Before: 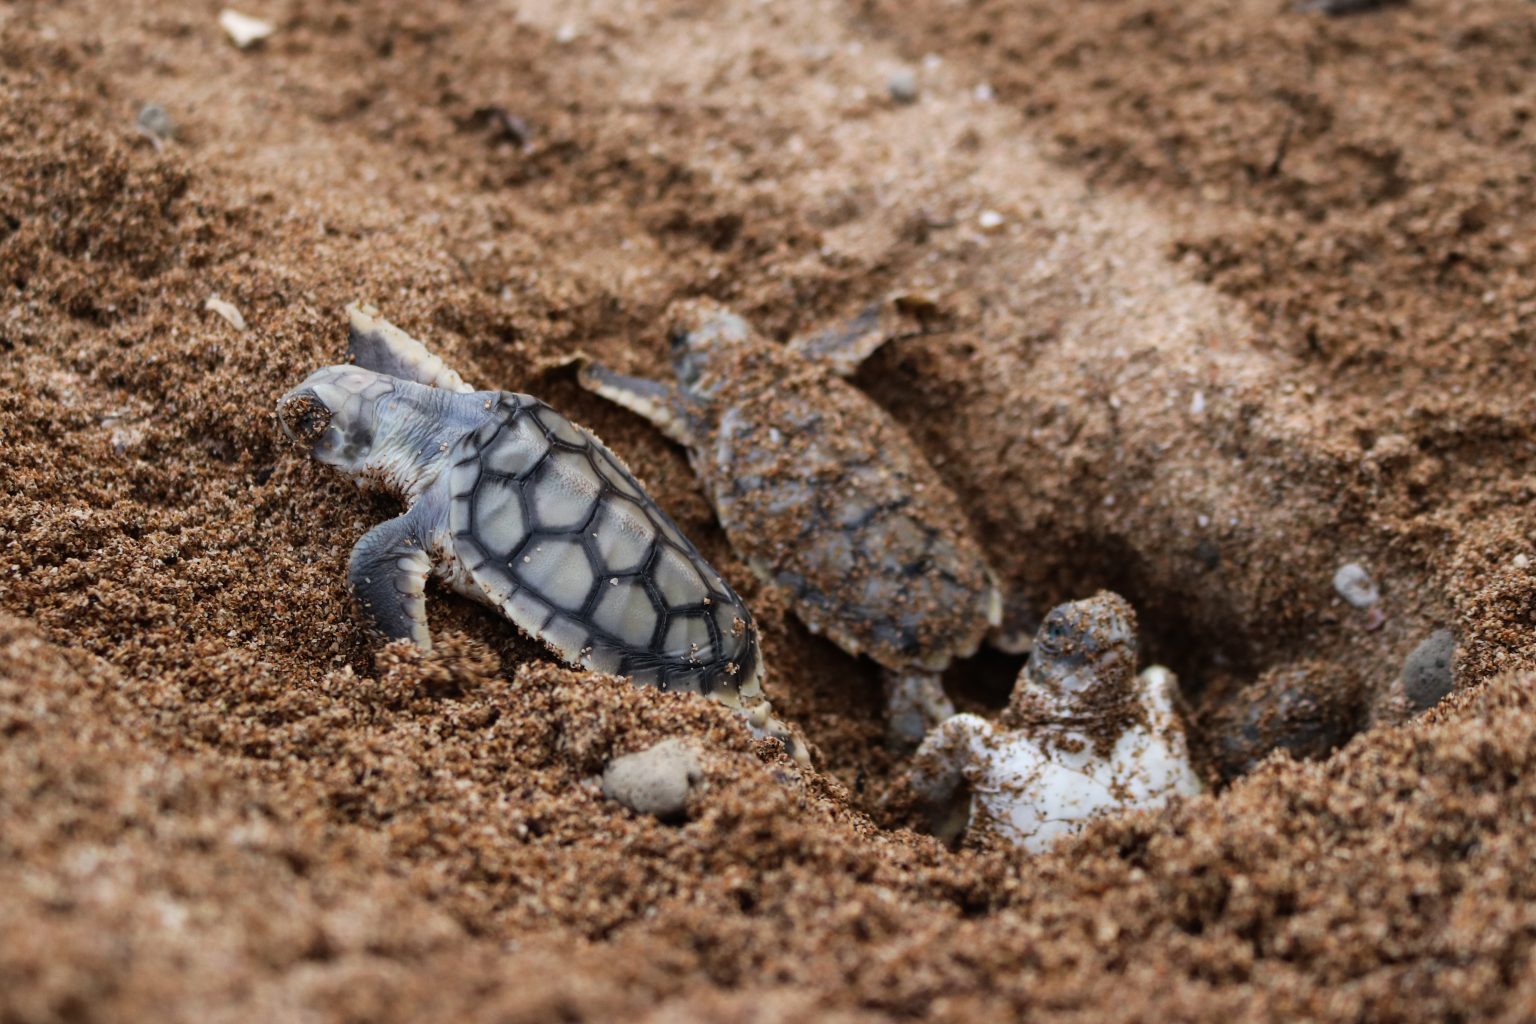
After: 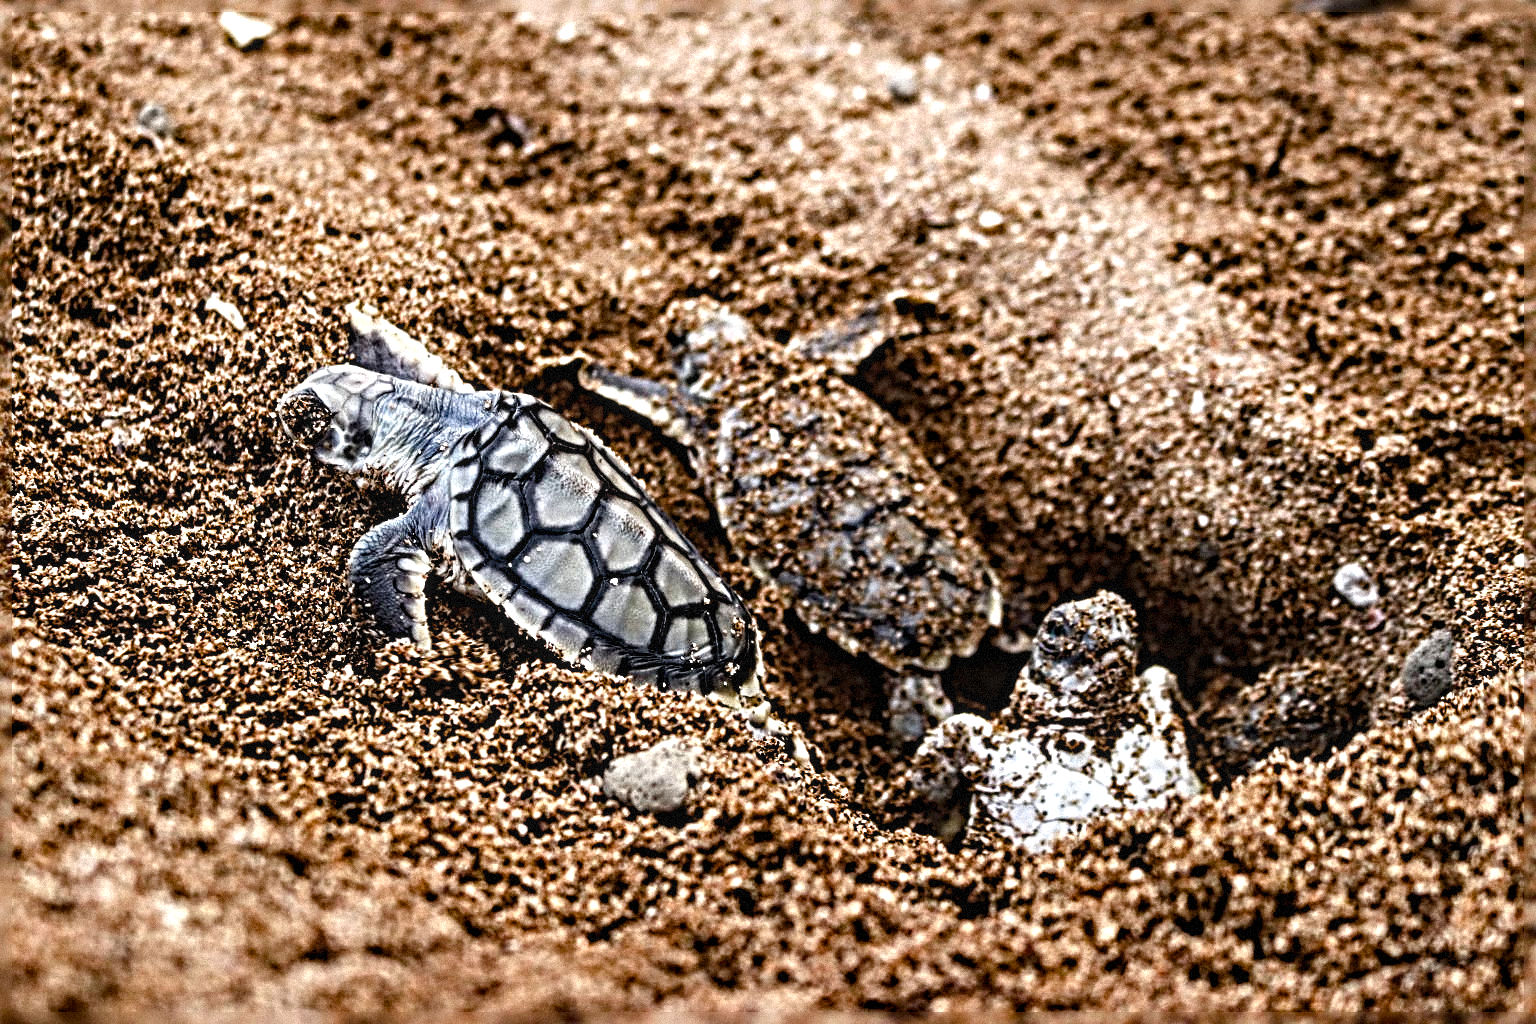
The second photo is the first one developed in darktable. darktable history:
local contrast: on, module defaults
tone equalizer: -8 EV -0.417 EV, -7 EV -0.389 EV, -6 EV -0.333 EV, -5 EV -0.222 EV, -3 EV 0.222 EV, -2 EV 0.333 EV, -1 EV 0.389 EV, +0 EV 0.417 EV, edges refinement/feathering 500, mask exposure compensation -1.57 EV, preserve details no
exposure: exposure 0.2 EV, compensate highlight preservation false
color balance rgb: perceptual saturation grading › global saturation 20%, perceptual saturation grading › highlights -25%, perceptual saturation grading › shadows 50%
grain: mid-tones bias 0%
sharpen: radius 6.3, amount 1.8, threshold 0
